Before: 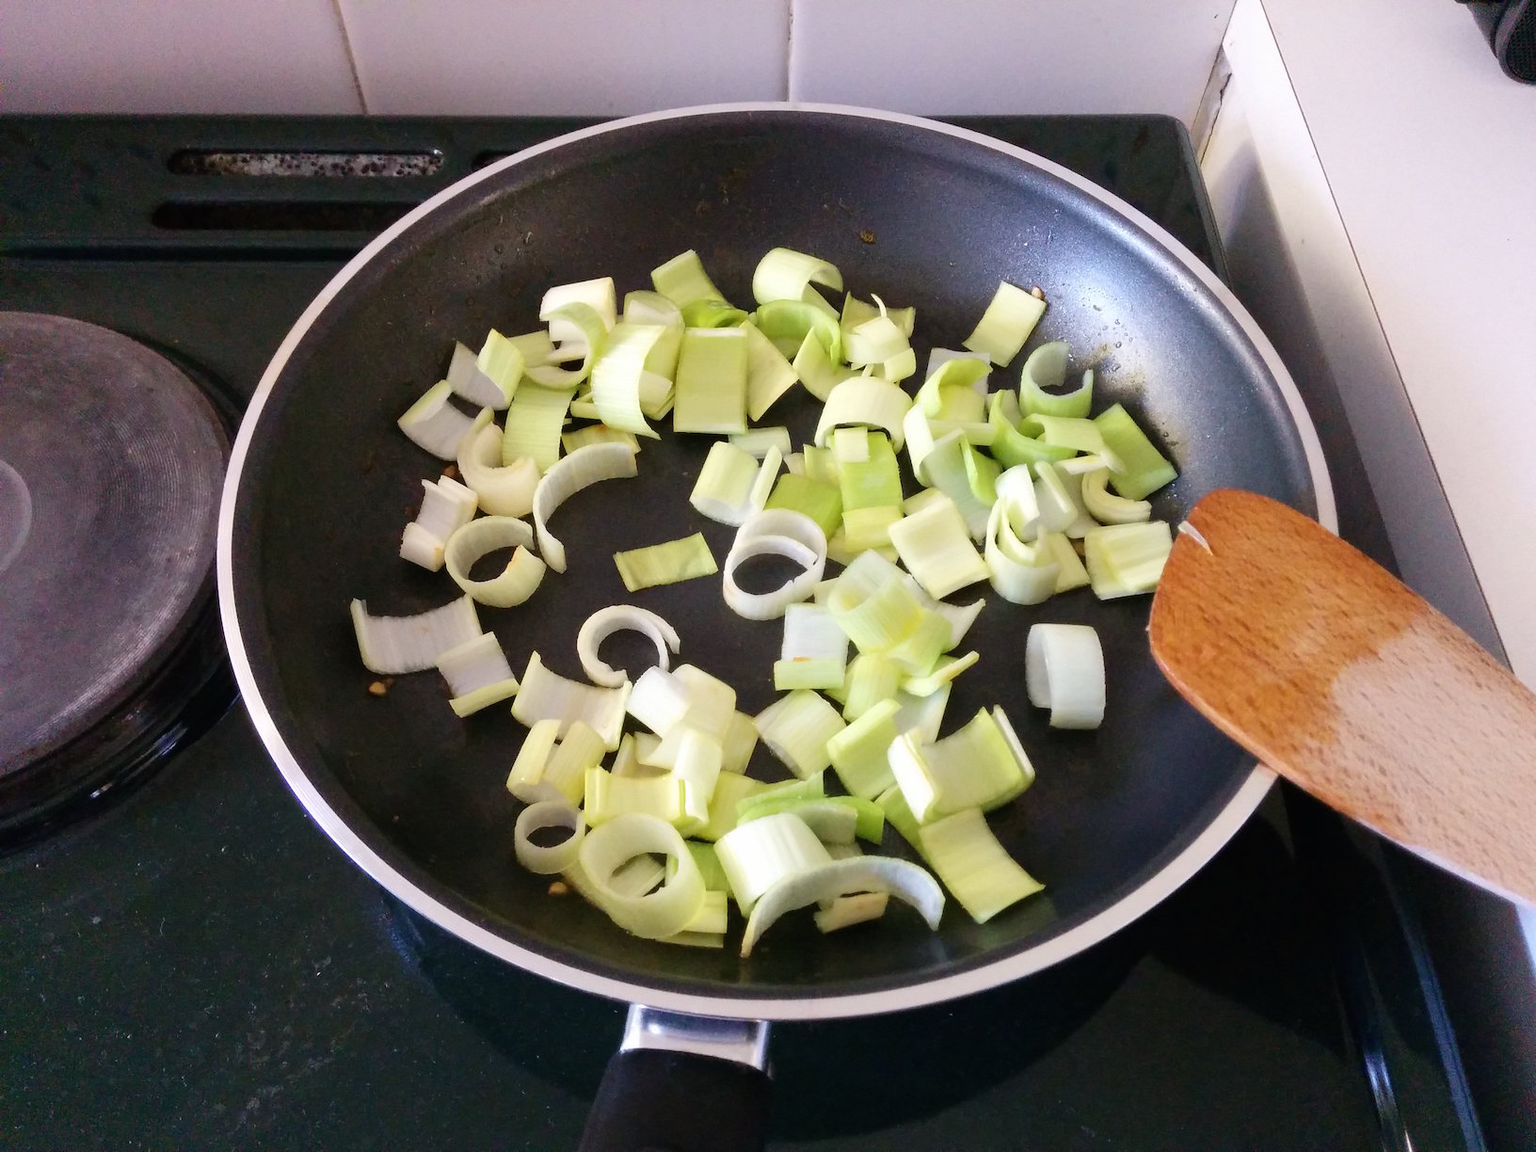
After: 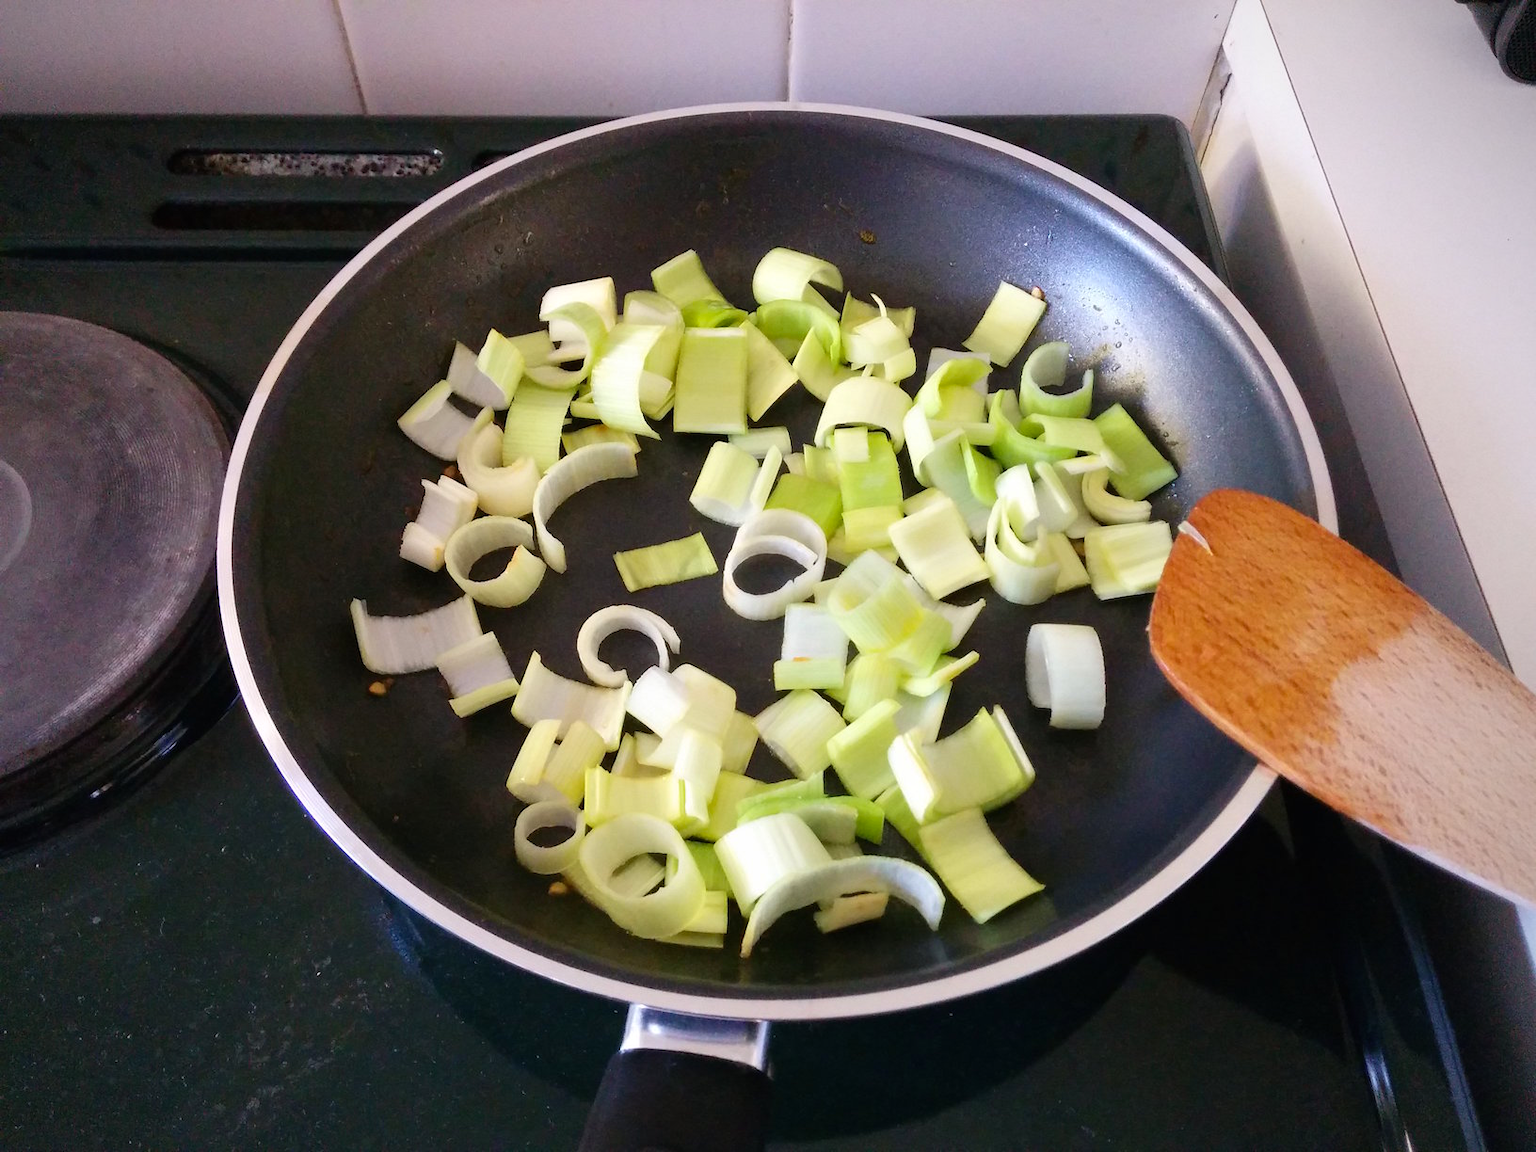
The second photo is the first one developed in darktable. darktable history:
vibrance: vibrance 10%
tone equalizer: on, module defaults
color correction: saturation 1.11
vignetting: fall-off radius 60.92%
